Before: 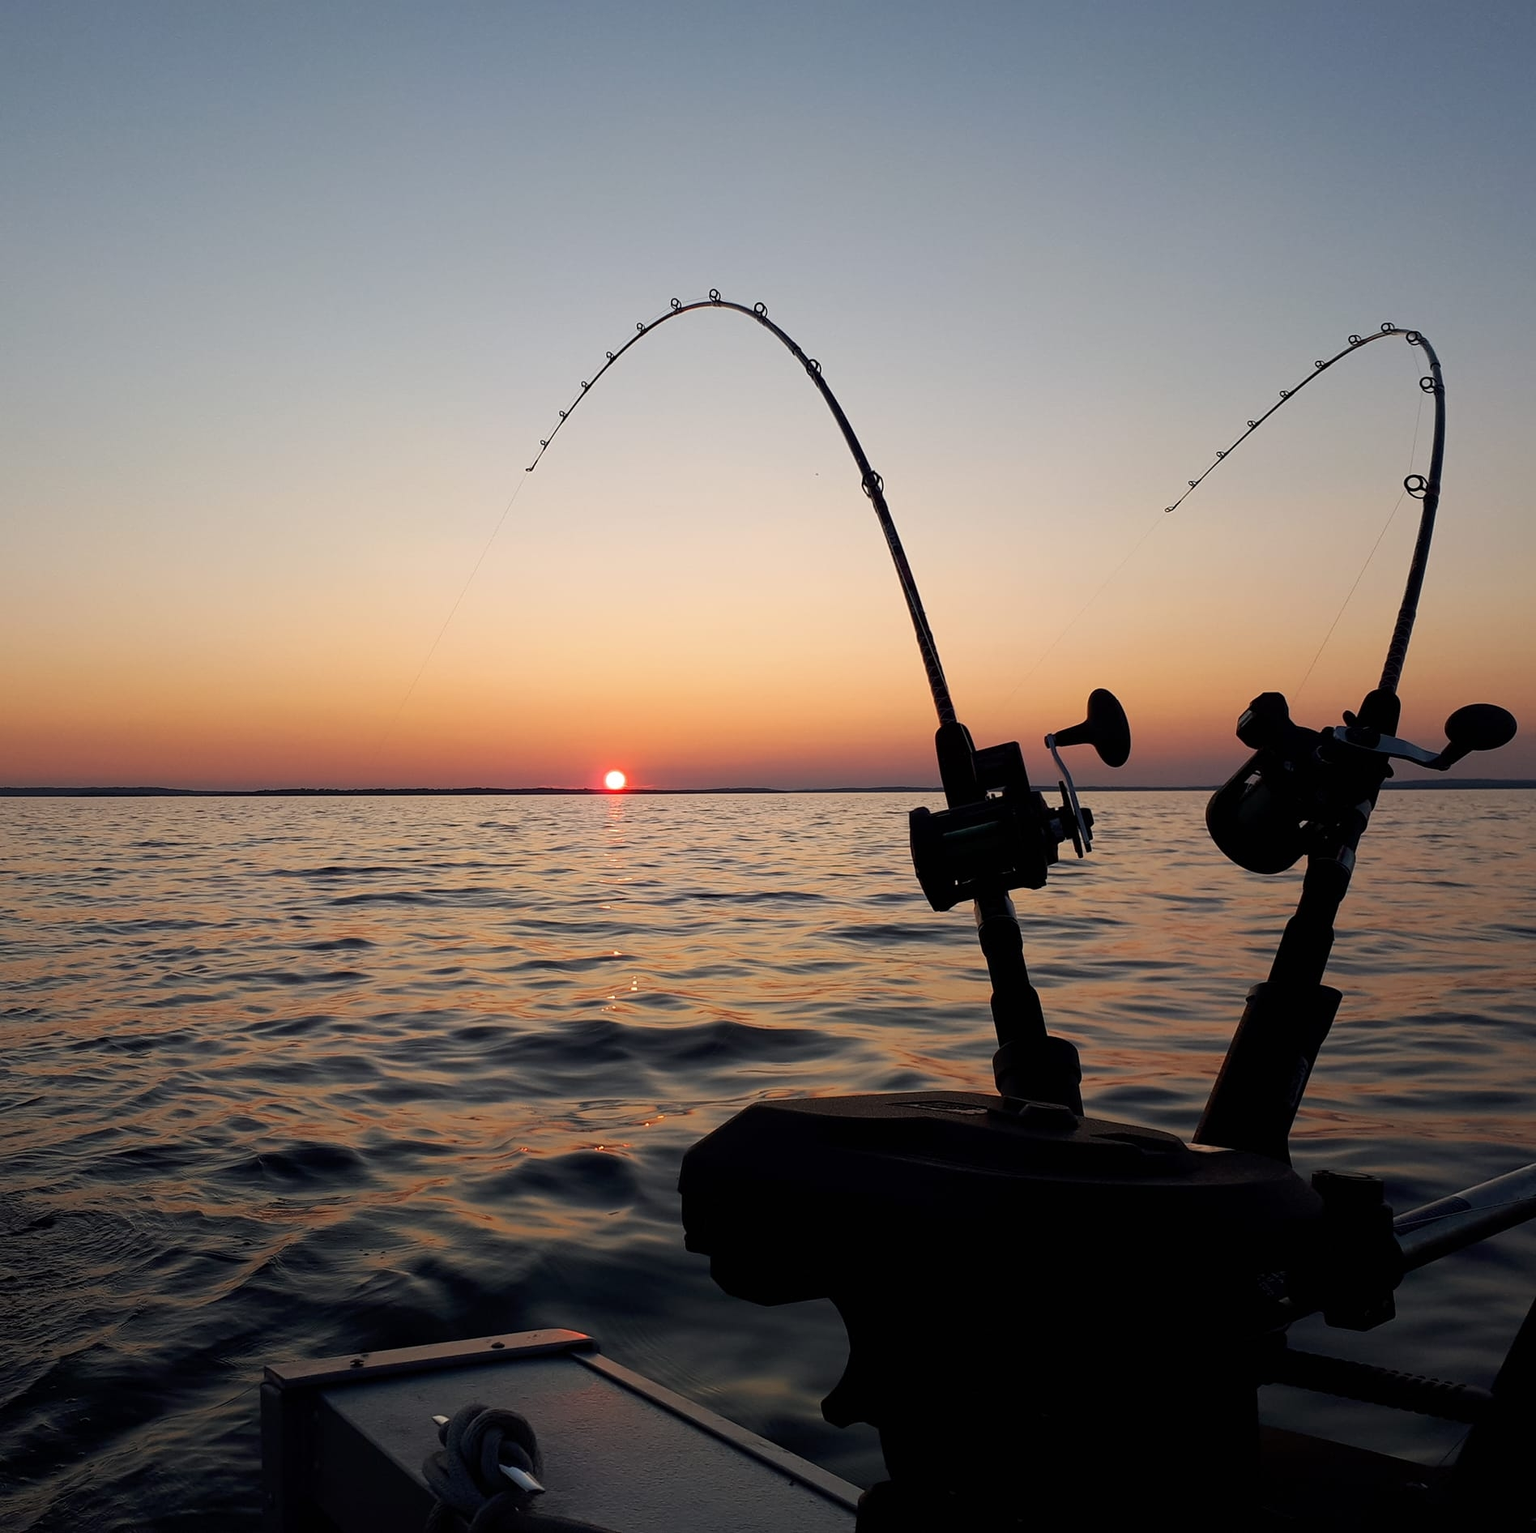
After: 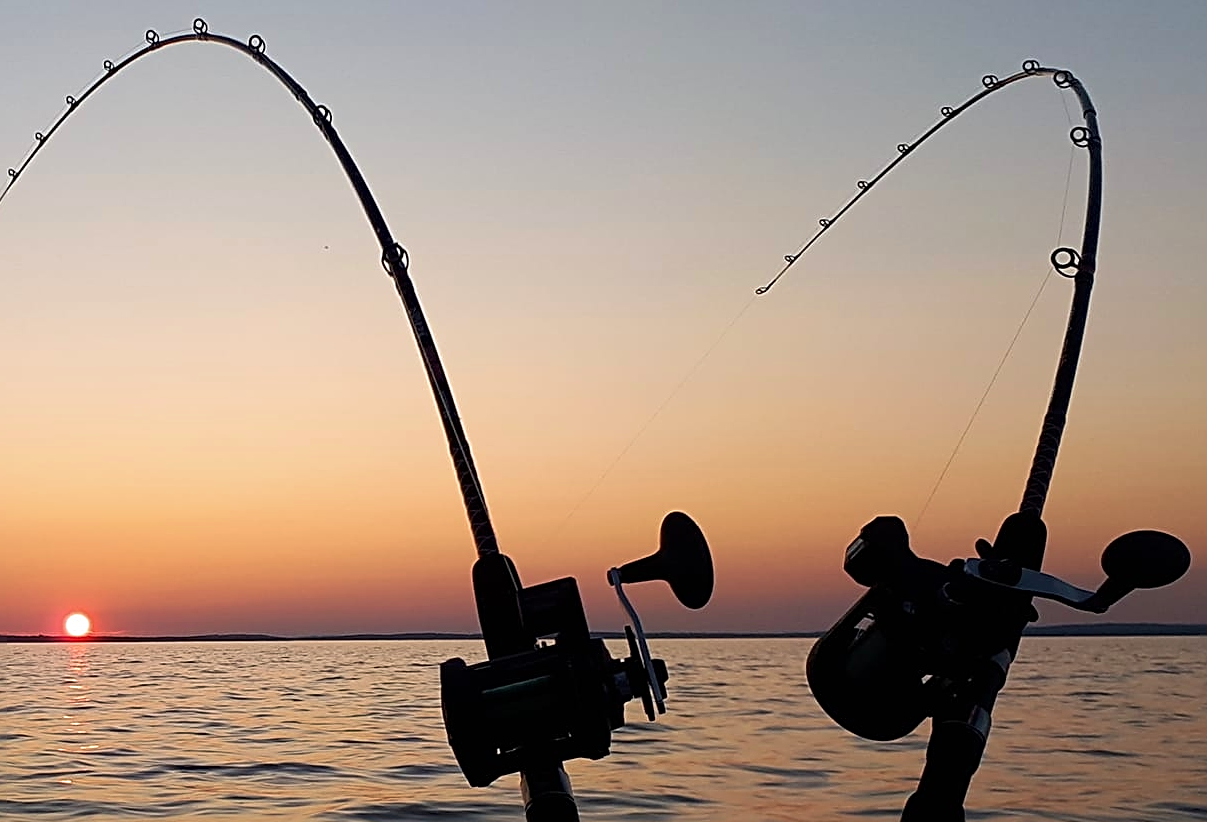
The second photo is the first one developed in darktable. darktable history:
velvia: on, module defaults
sharpen: radius 2.537, amount 0.629
crop: left 36.005%, top 17.89%, right 0.333%, bottom 38.657%
contrast brightness saturation: saturation -0.052
